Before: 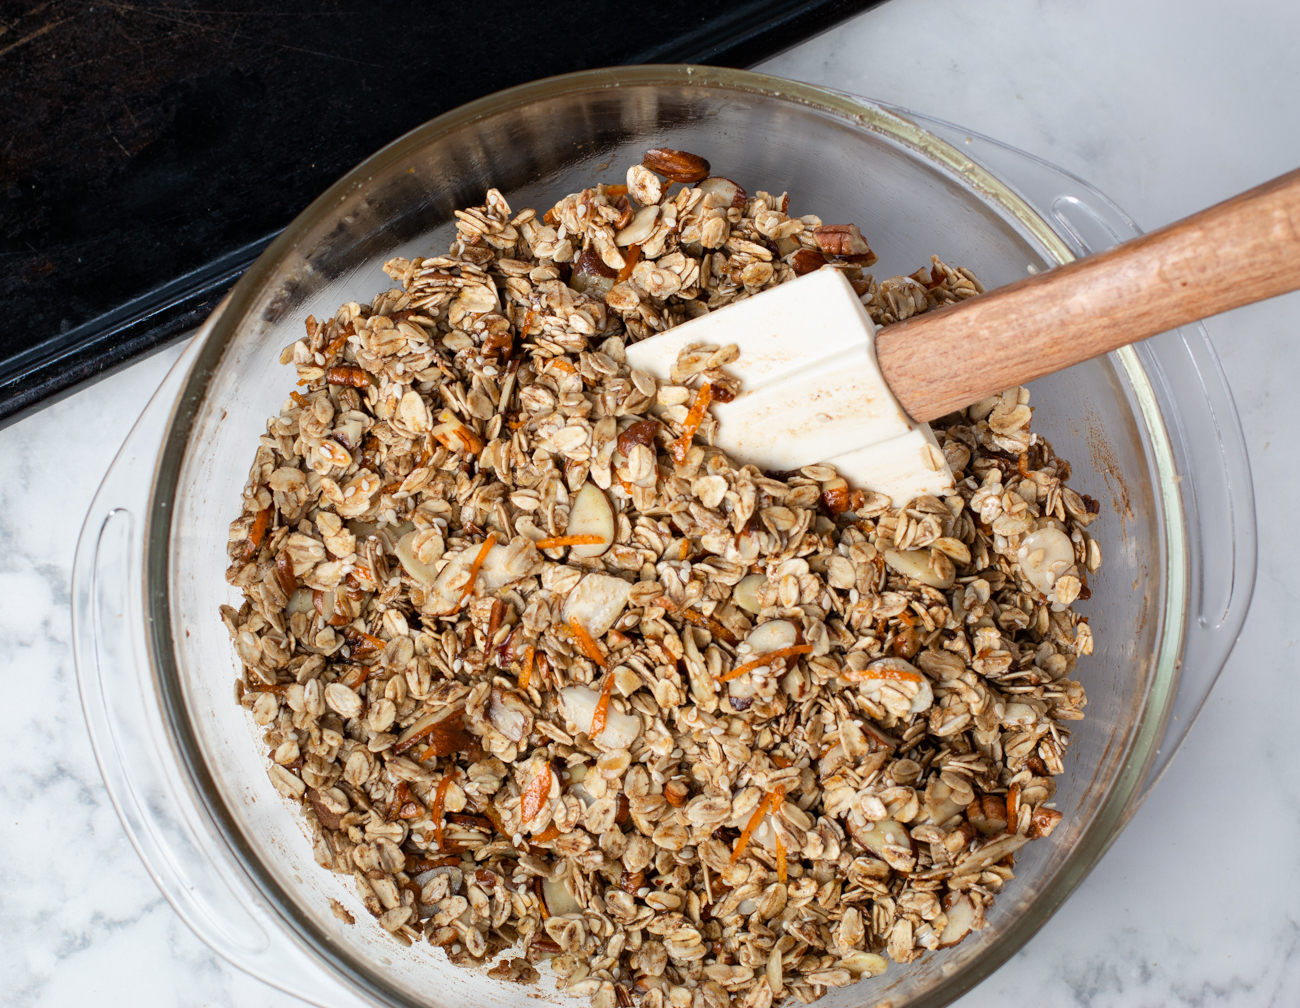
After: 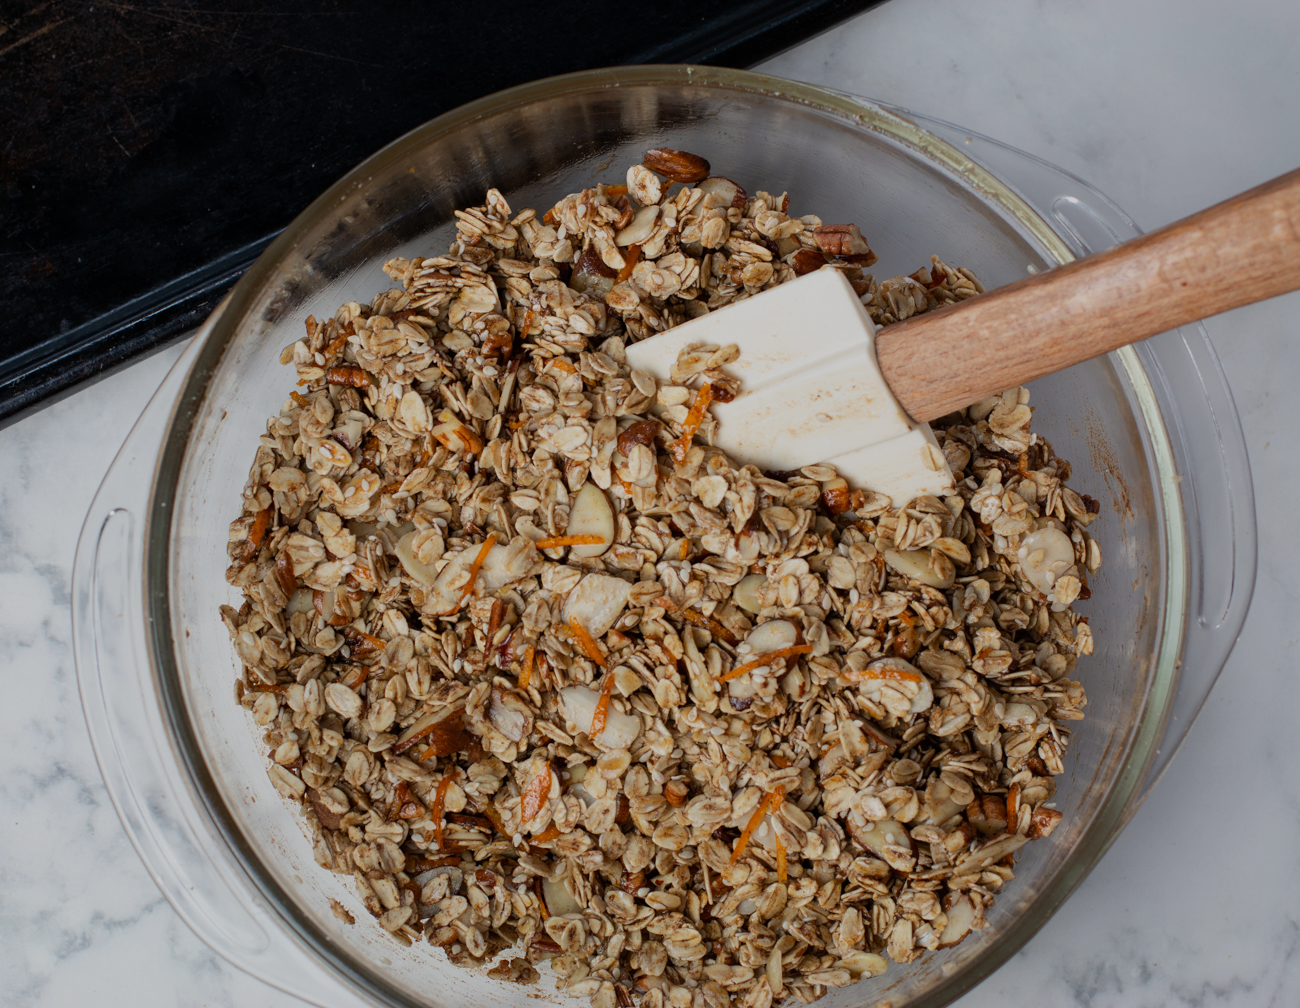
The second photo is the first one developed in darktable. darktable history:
exposure: black level correction 0, exposure -0.721 EV, compensate highlight preservation false
tone equalizer: on, module defaults
